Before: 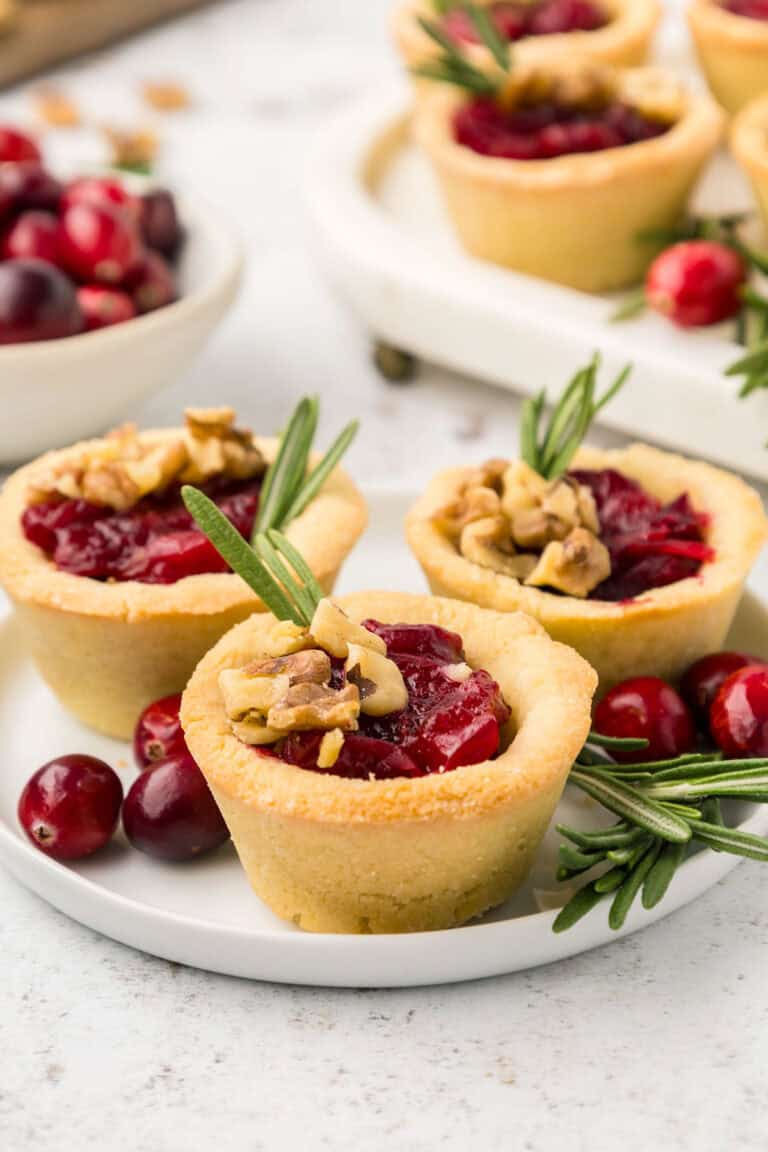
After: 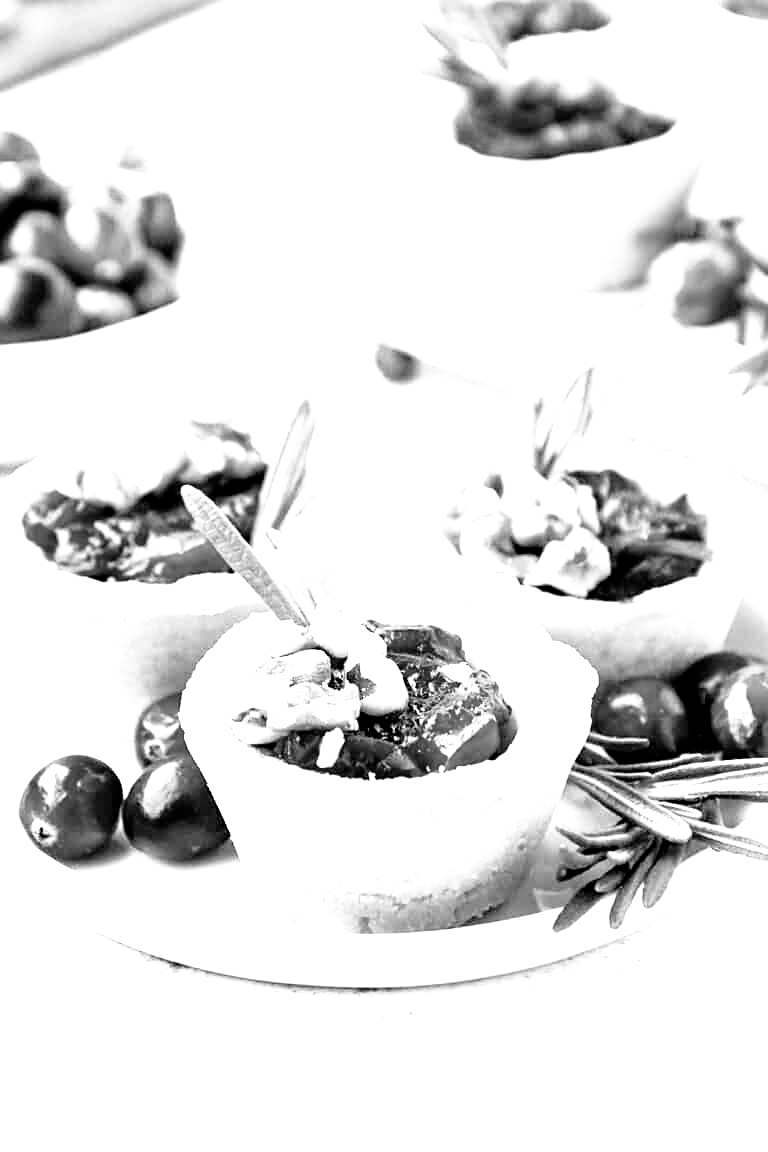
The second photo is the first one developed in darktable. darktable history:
sharpen: amount 0.216
color calibration: output gray [0.21, 0.42, 0.37, 0], illuminant as shot in camera, x 0.358, y 0.373, temperature 4628.91 K
exposure: exposure 2.012 EV, compensate highlight preservation false
filmic rgb: black relative exposure -3.66 EV, white relative exposure 2.44 EV, hardness 3.27, color science v6 (2022), iterations of high-quality reconstruction 0
